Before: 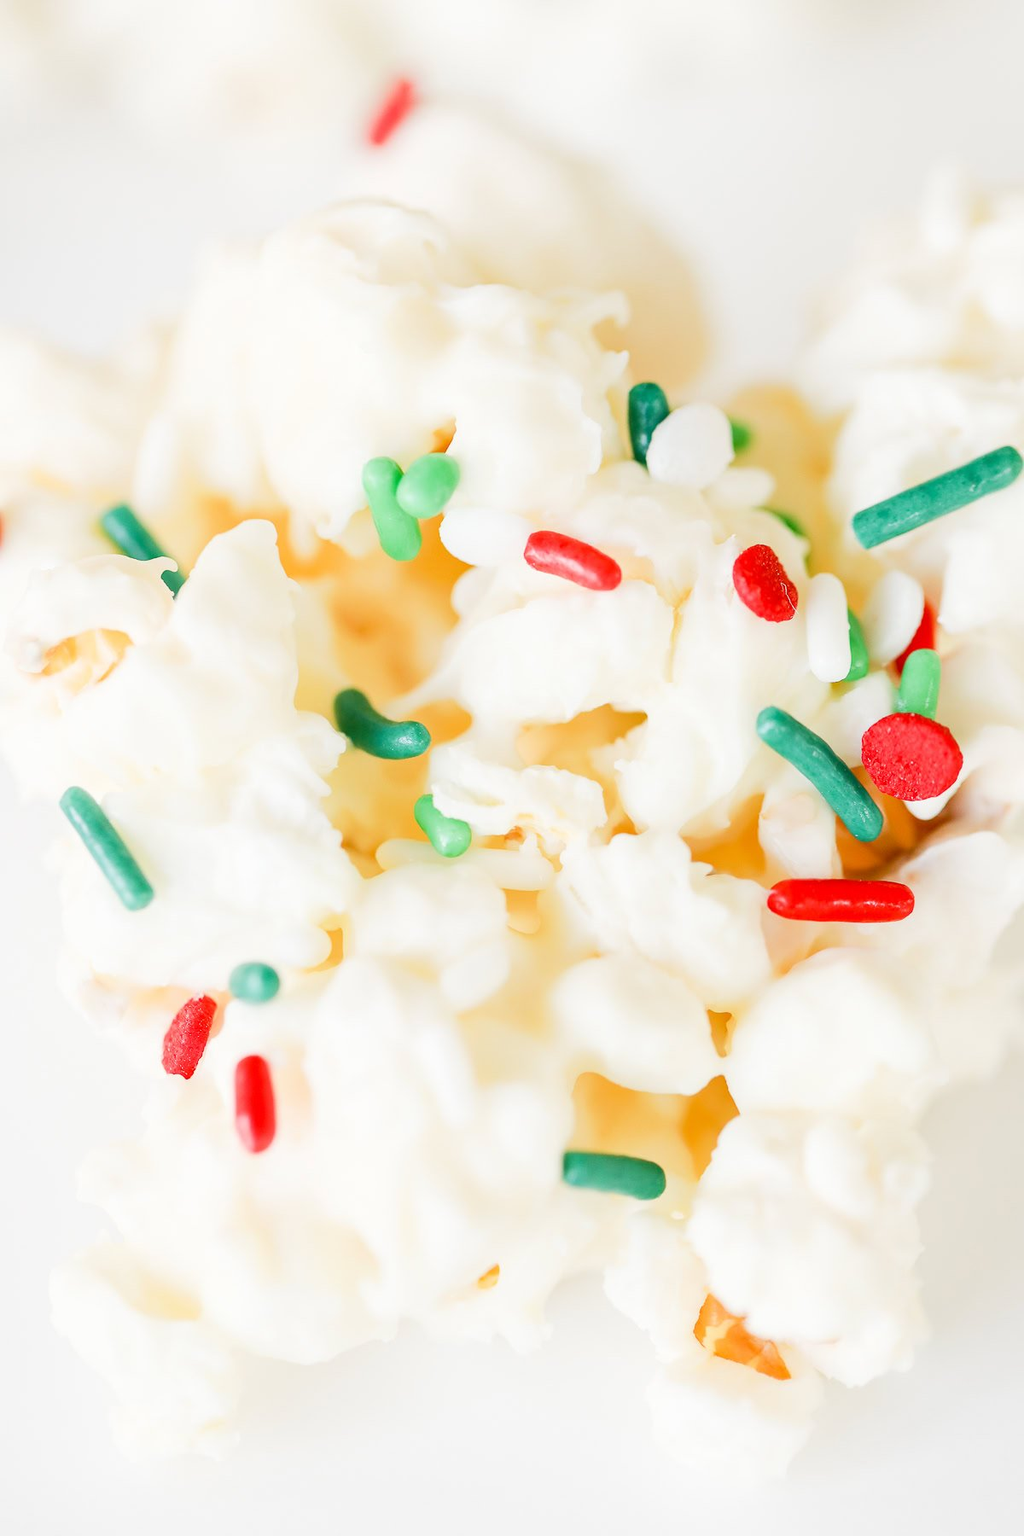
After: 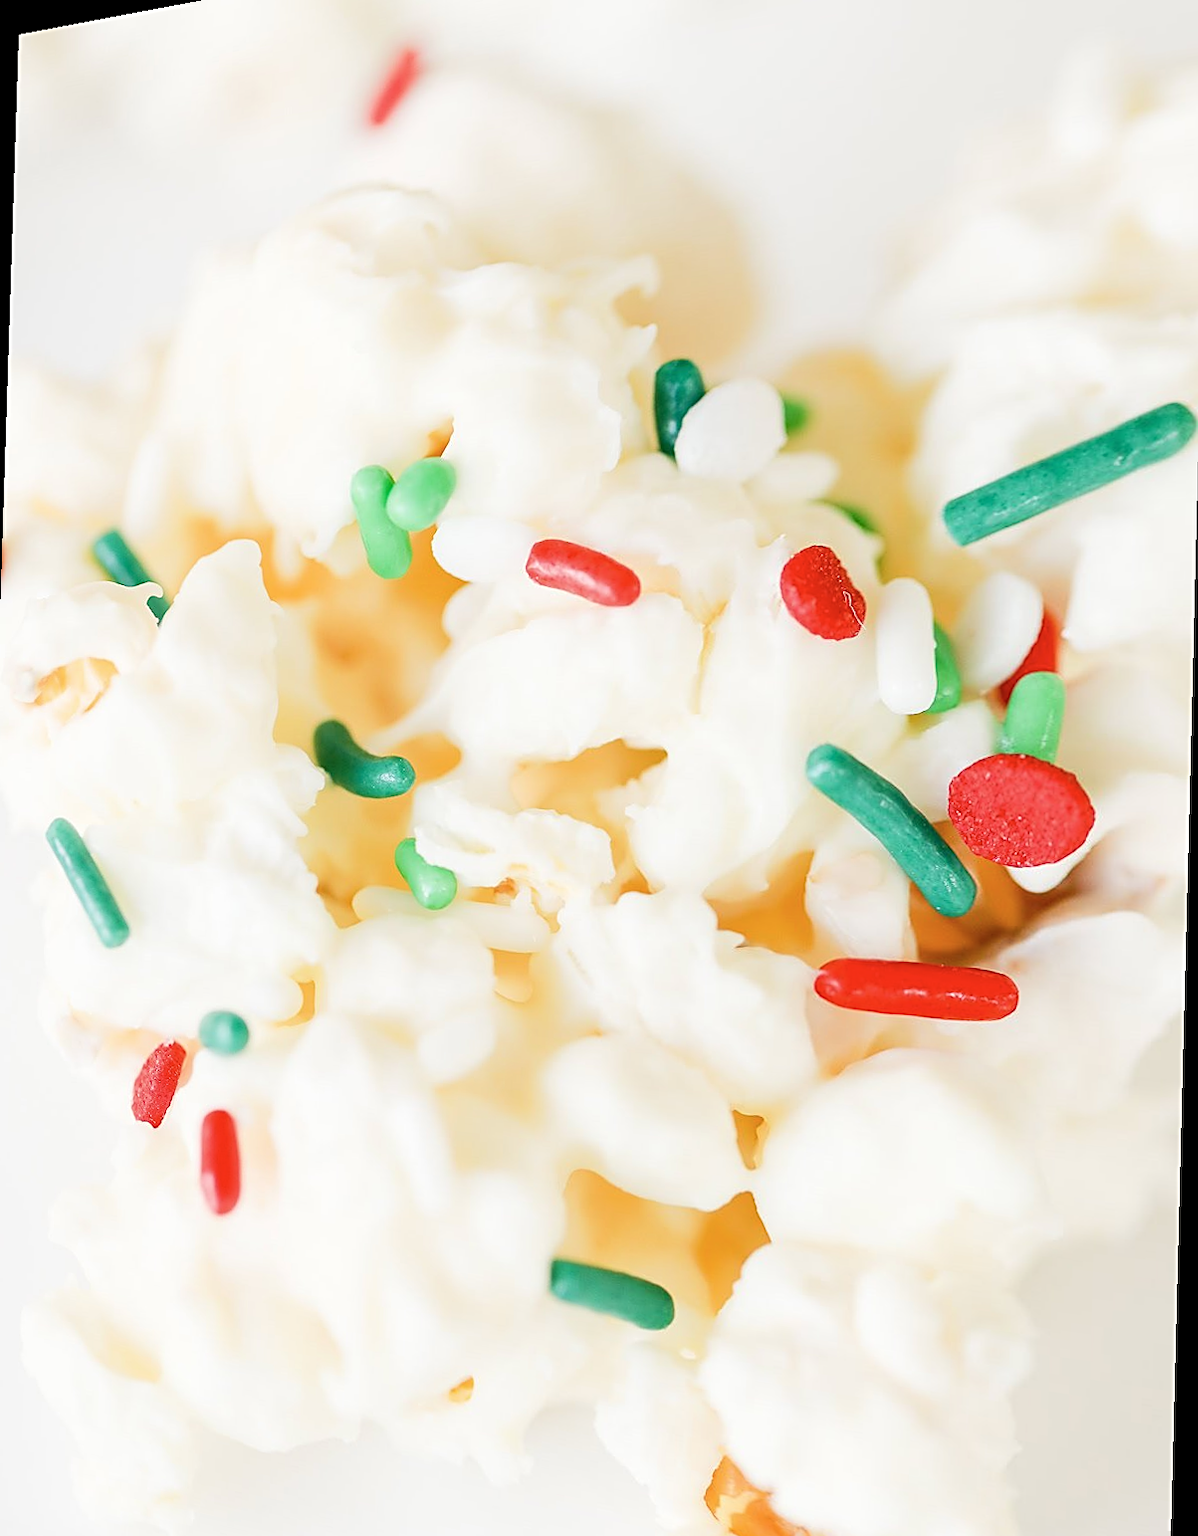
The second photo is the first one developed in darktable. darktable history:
rotate and perspective: rotation 1.69°, lens shift (vertical) -0.023, lens shift (horizontal) -0.291, crop left 0.025, crop right 0.988, crop top 0.092, crop bottom 0.842
sharpen: on, module defaults
color zones: curves: ch1 [(0, 0.469) (0.01, 0.469) (0.12, 0.446) (0.248, 0.469) (0.5, 0.5) (0.748, 0.5) (0.99, 0.469) (1, 0.469)]
